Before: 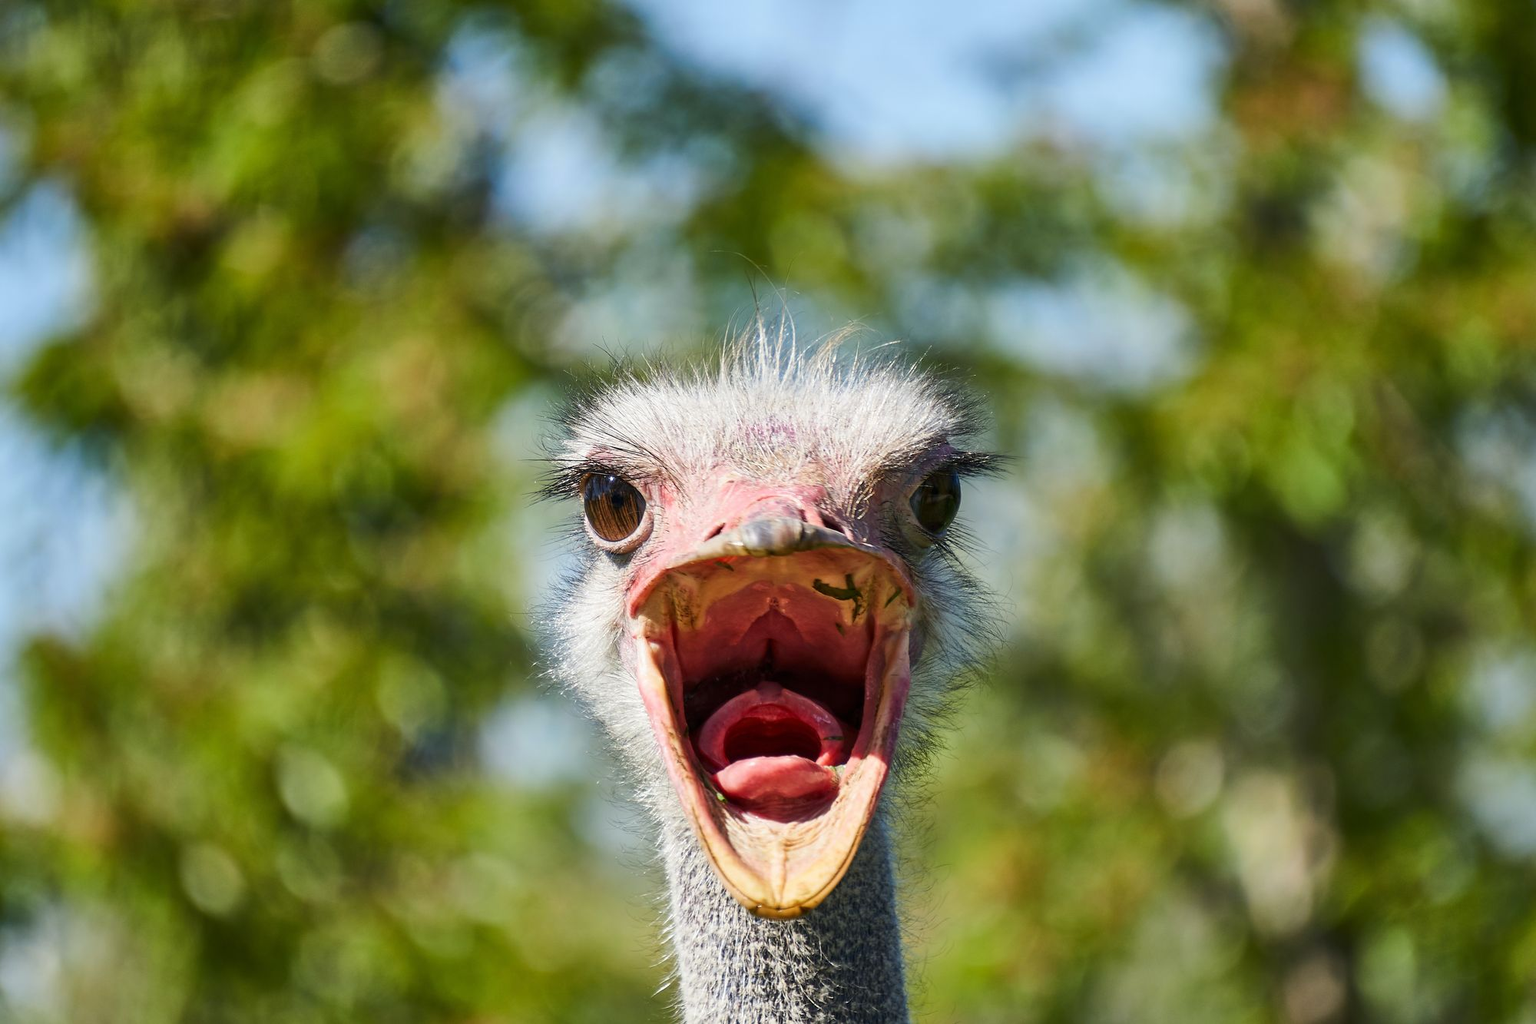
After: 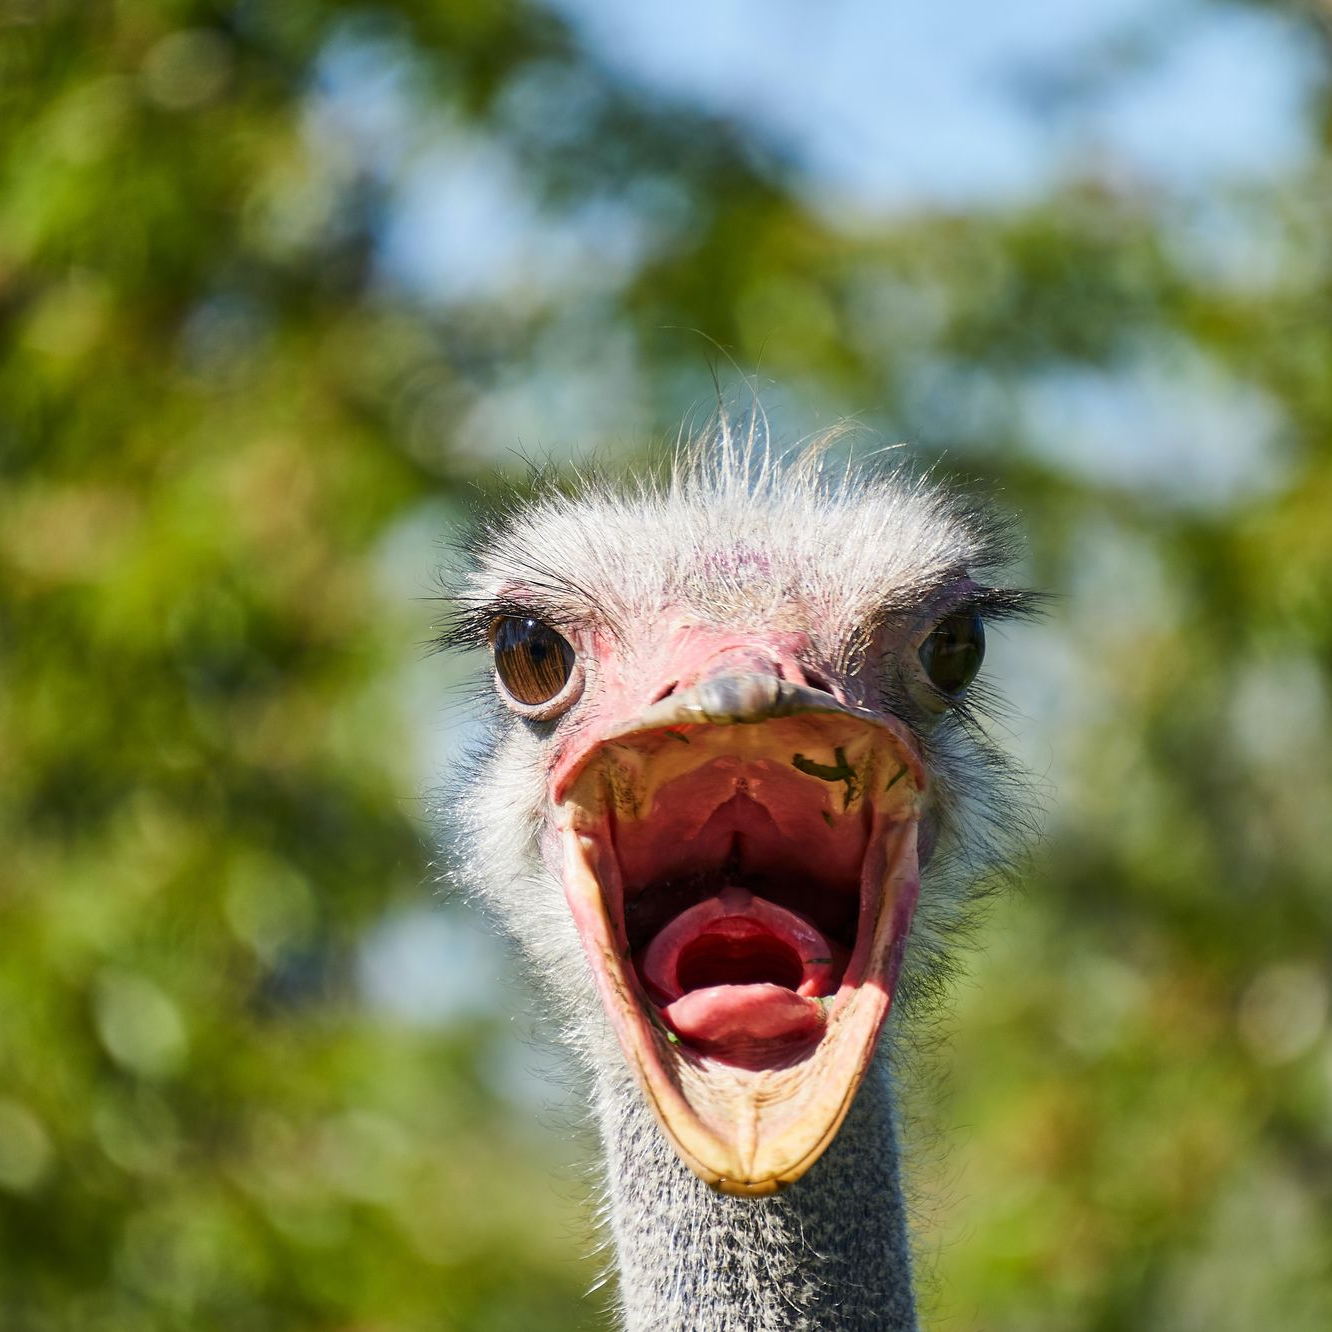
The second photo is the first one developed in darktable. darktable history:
crop and rotate: left 13.34%, right 20.049%
